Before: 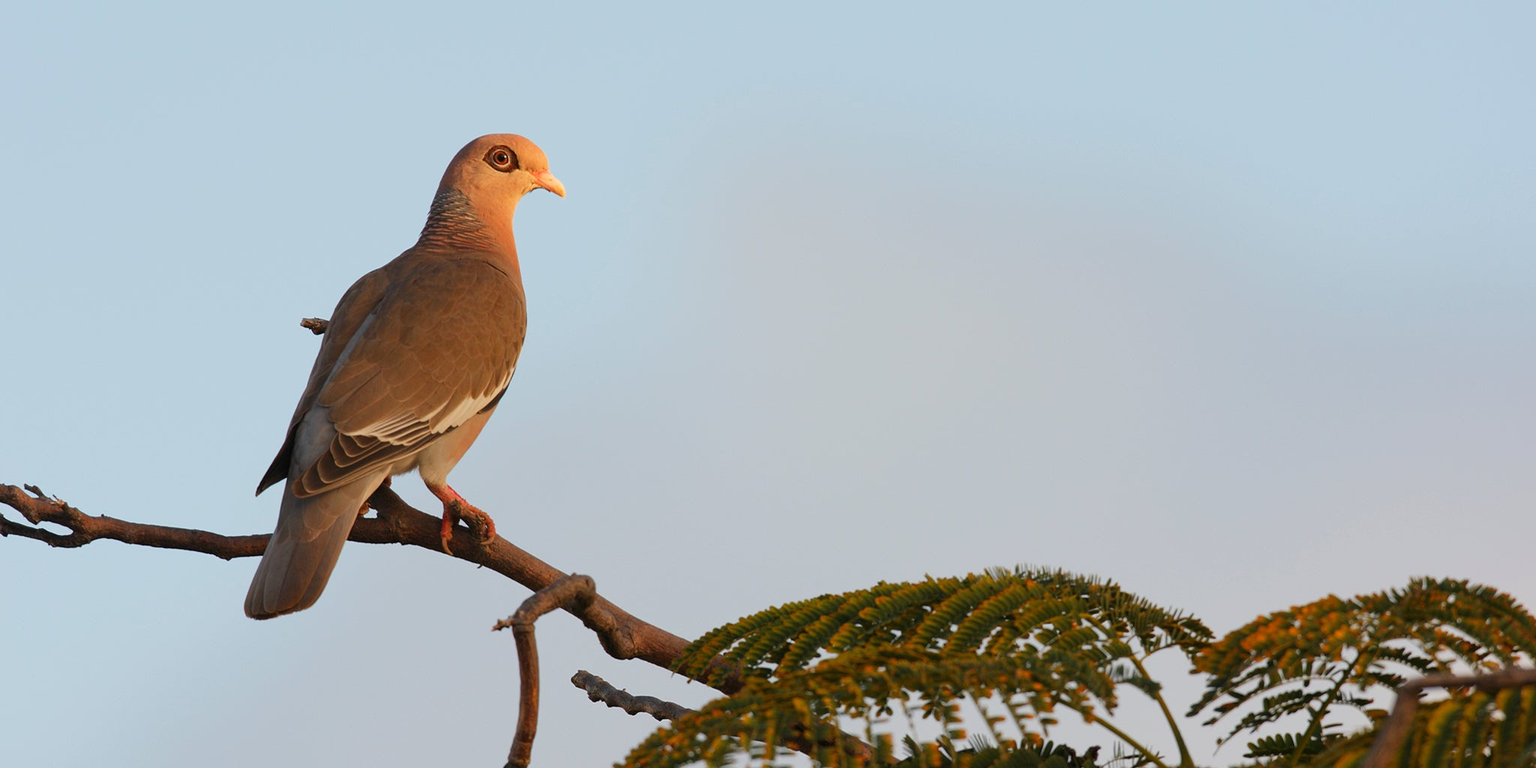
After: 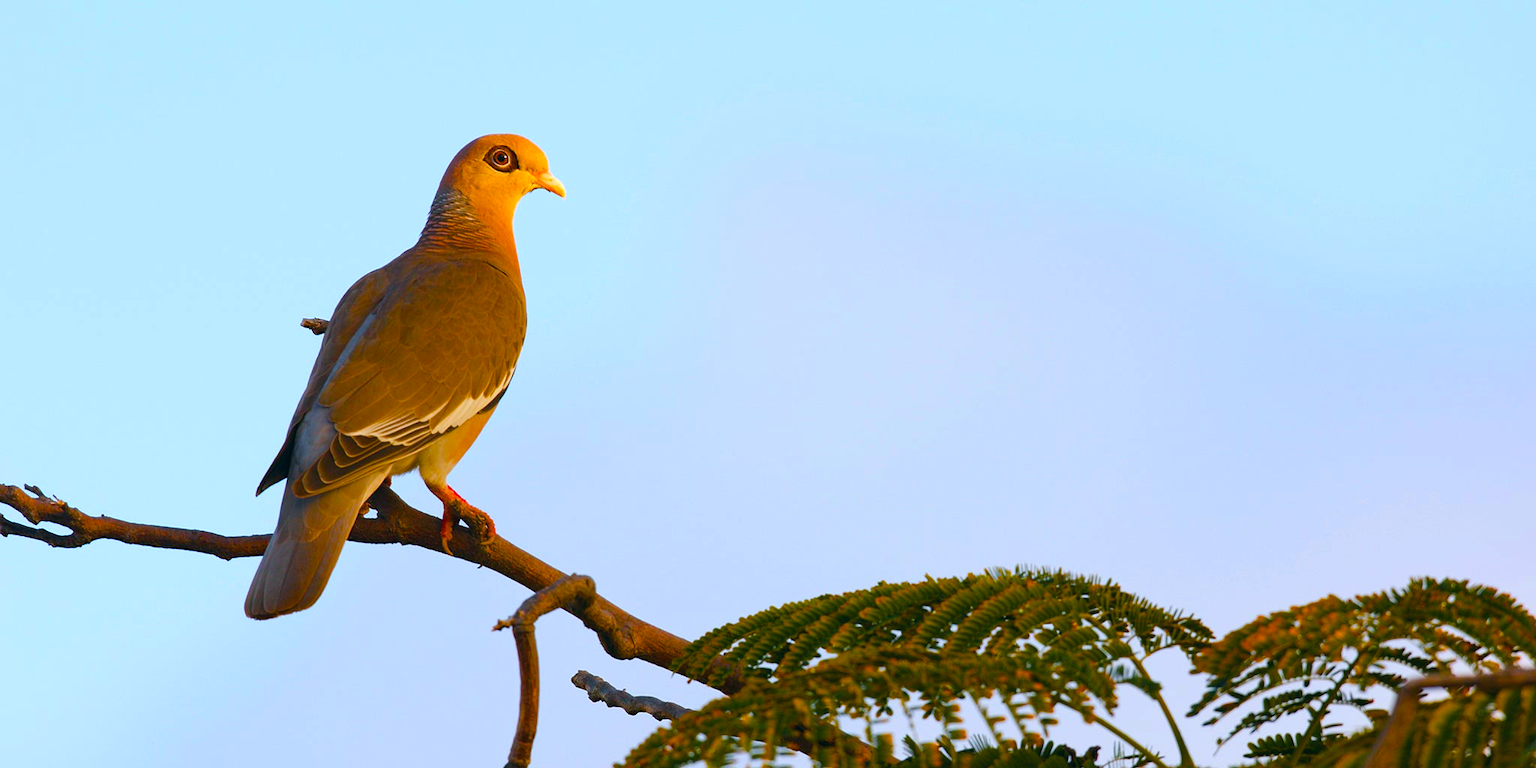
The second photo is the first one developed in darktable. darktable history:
color balance rgb: linear chroma grading › shadows 10%, linear chroma grading › highlights 10%, linear chroma grading › global chroma 15%, linear chroma grading › mid-tones 15%, perceptual saturation grading › global saturation 40%, perceptual saturation grading › highlights -25%, perceptual saturation grading › mid-tones 35%, perceptual saturation grading › shadows 35%, perceptual brilliance grading › global brilliance 11.29%, global vibrance 11.29%
color correction: highlights a* 5.38, highlights b* 5.3, shadows a* -4.26, shadows b* -5.11
white balance: red 0.924, blue 1.095
